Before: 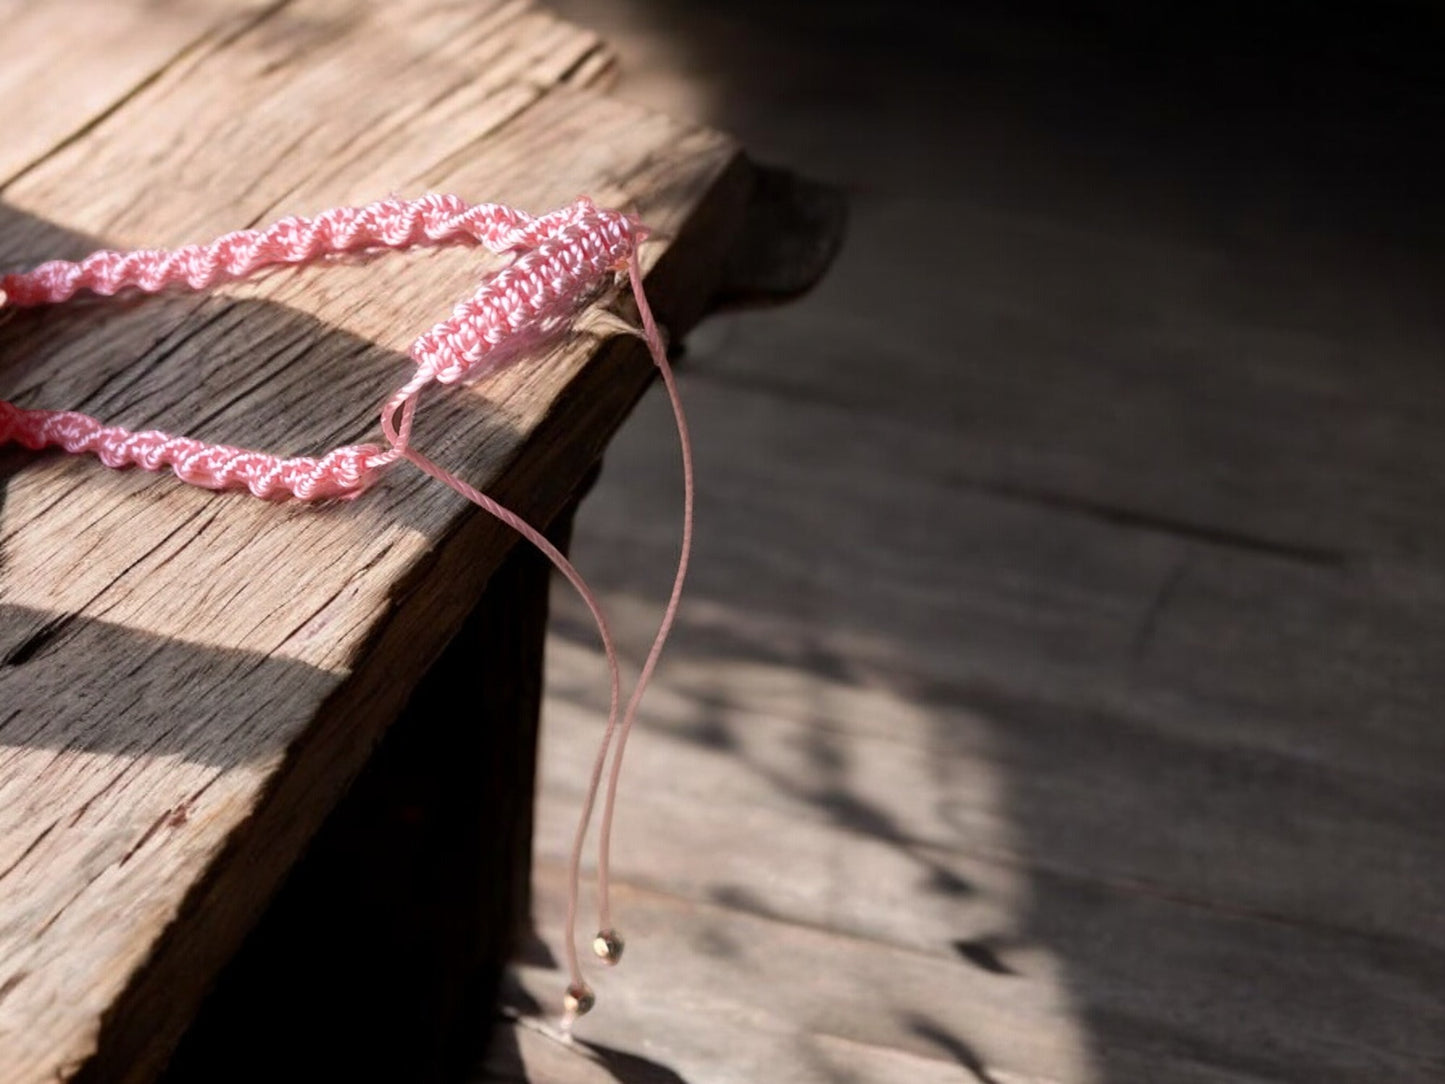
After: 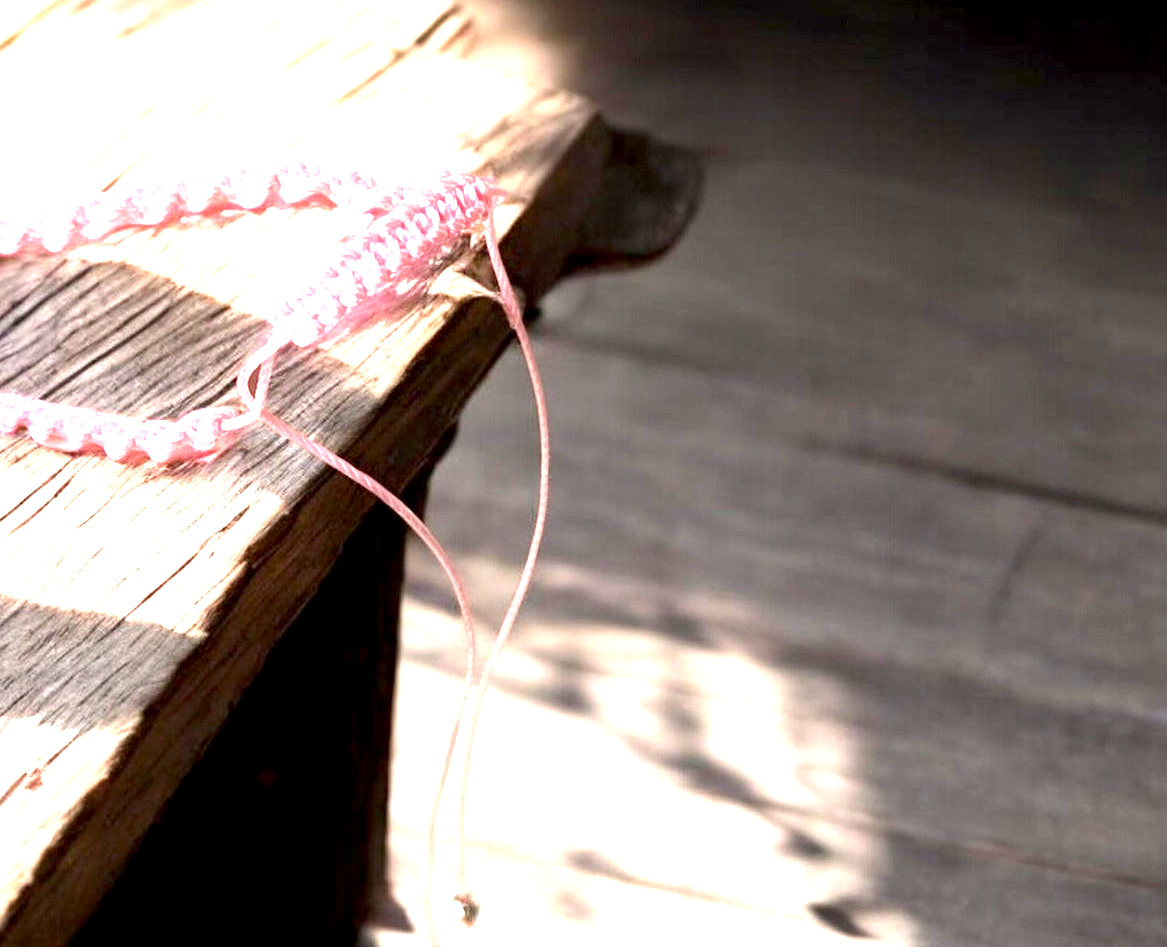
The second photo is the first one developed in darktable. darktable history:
crop: left 10.013%, top 3.483%, right 9.209%, bottom 9.15%
exposure: black level correction 0.002, exposure 1.988 EV, compensate exposure bias true, compensate highlight preservation false
